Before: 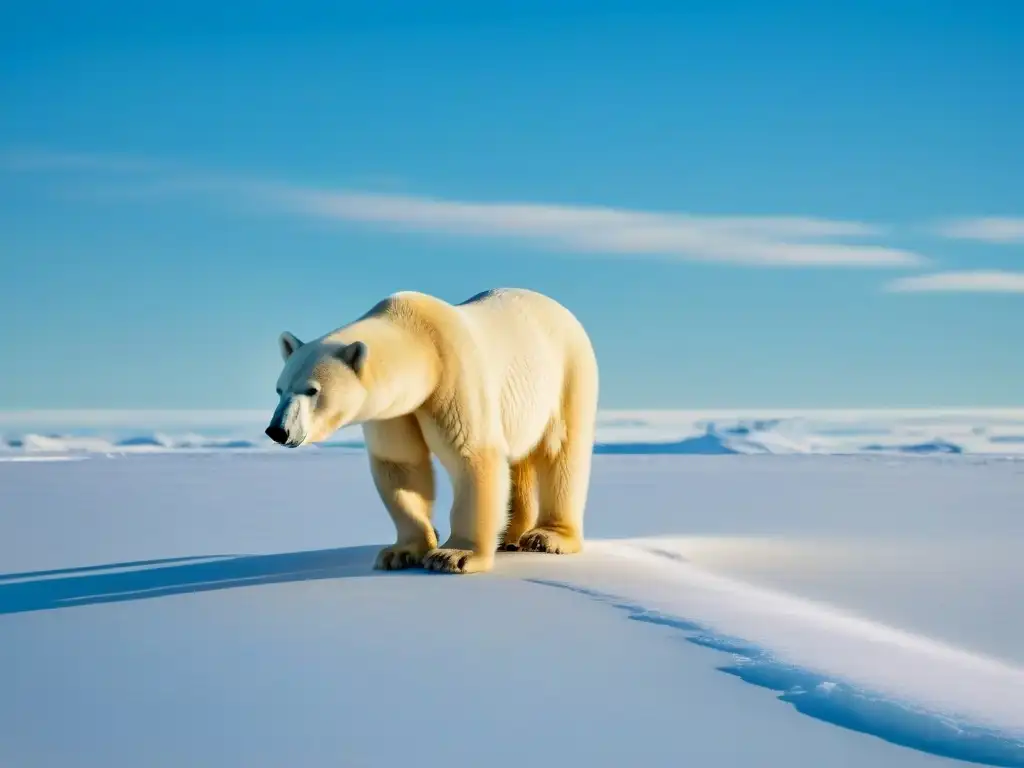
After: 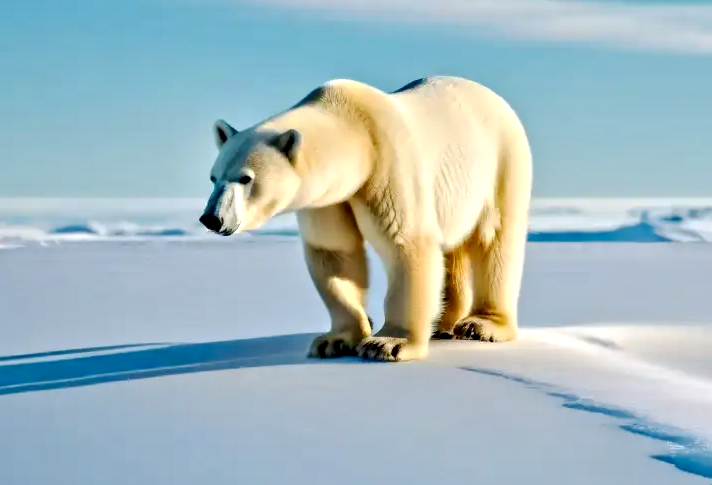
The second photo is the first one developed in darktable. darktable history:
crop: left 6.496%, top 27.722%, right 23.73%, bottom 8.777%
base curve: curves: ch0 [(0, 0) (0.262, 0.32) (0.722, 0.705) (1, 1)], preserve colors none
contrast equalizer: y [[0.511, 0.558, 0.631, 0.632, 0.559, 0.512], [0.5 ×6], [0.507, 0.559, 0.627, 0.644, 0.647, 0.647], [0 ×6], [0 ×6]]
exposure: exposure 0.163 EV, compensate highlight preservation false
